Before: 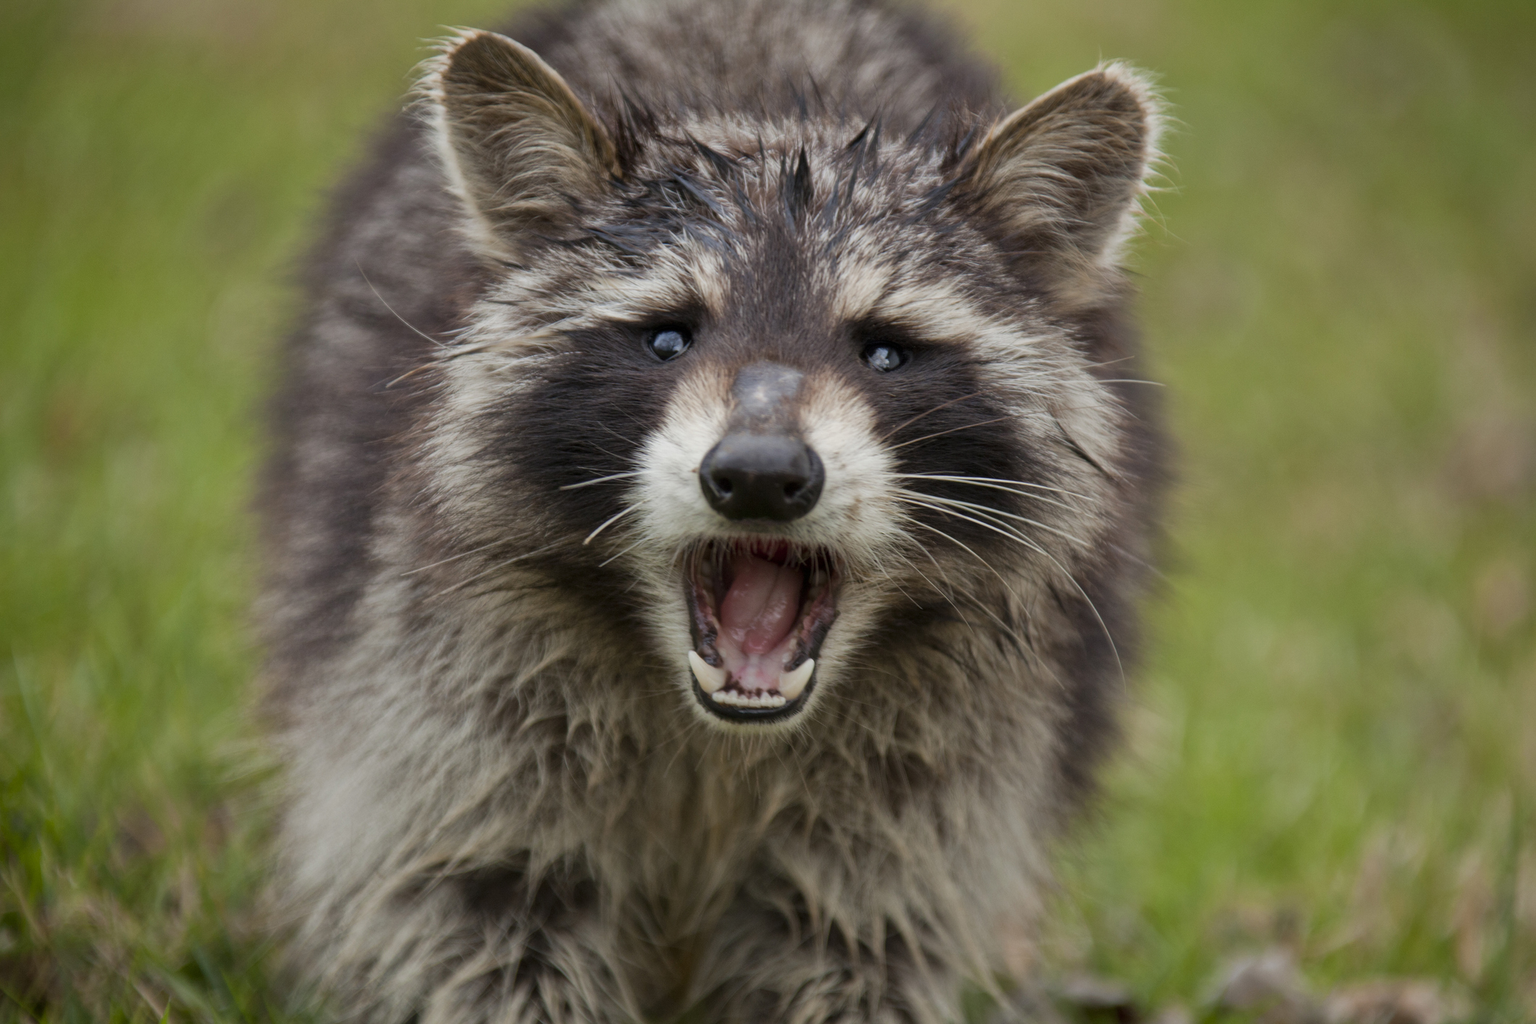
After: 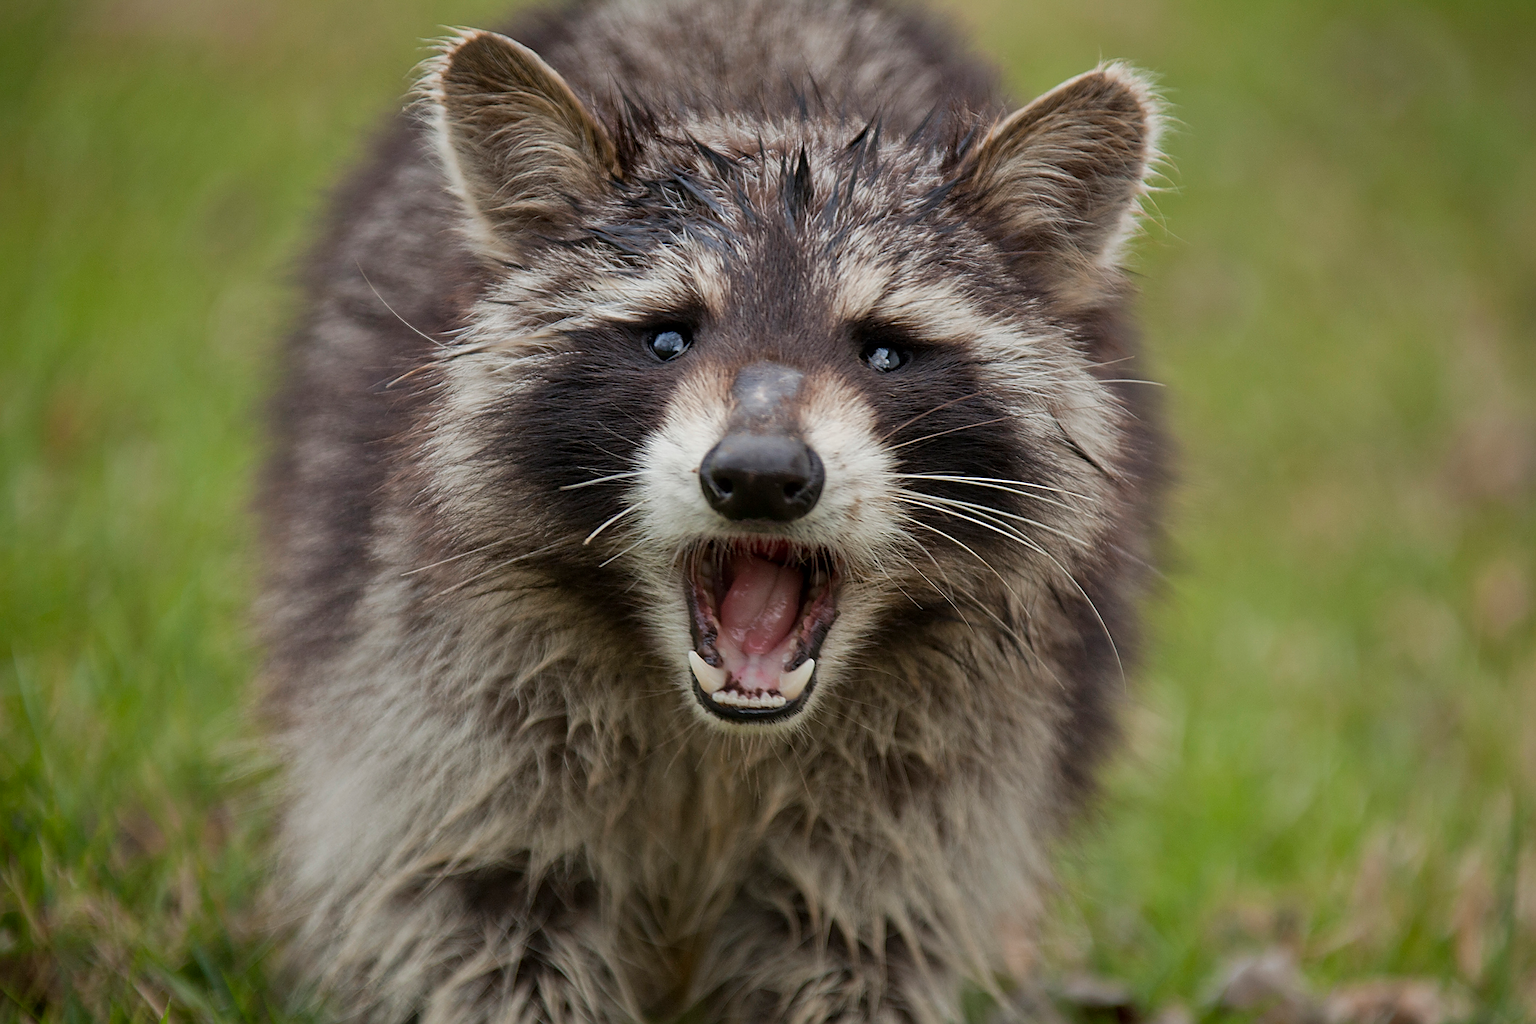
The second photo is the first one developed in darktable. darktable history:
sharpen: radius 1.413, amount 1.25, threshold 0.64
